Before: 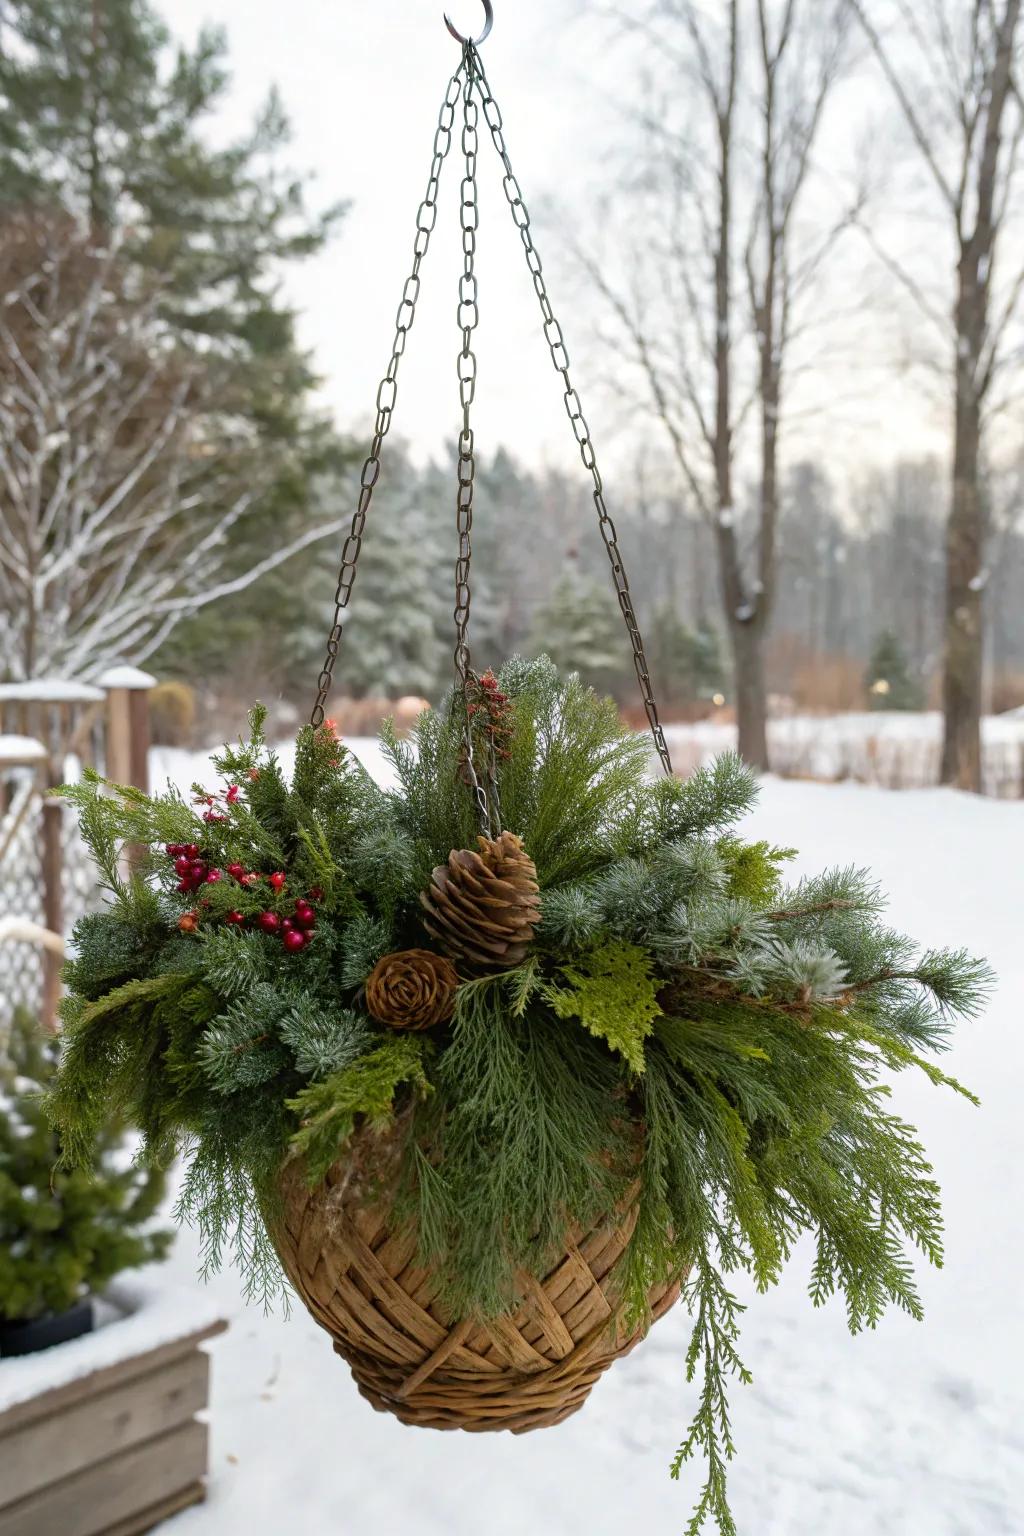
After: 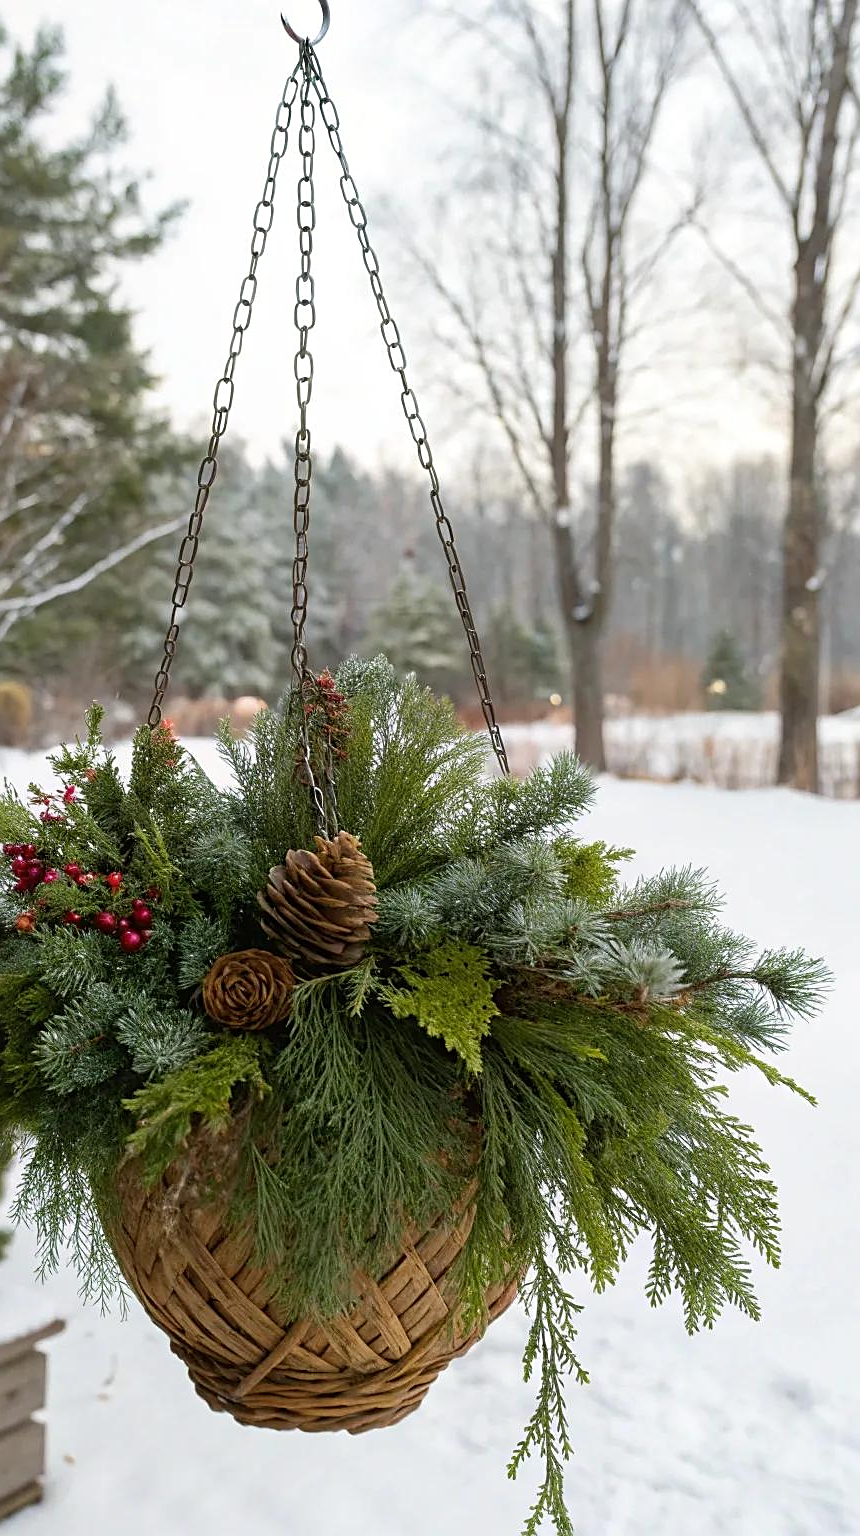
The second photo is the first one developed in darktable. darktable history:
crop: left 15.945%
sharpen: on, module defaults
